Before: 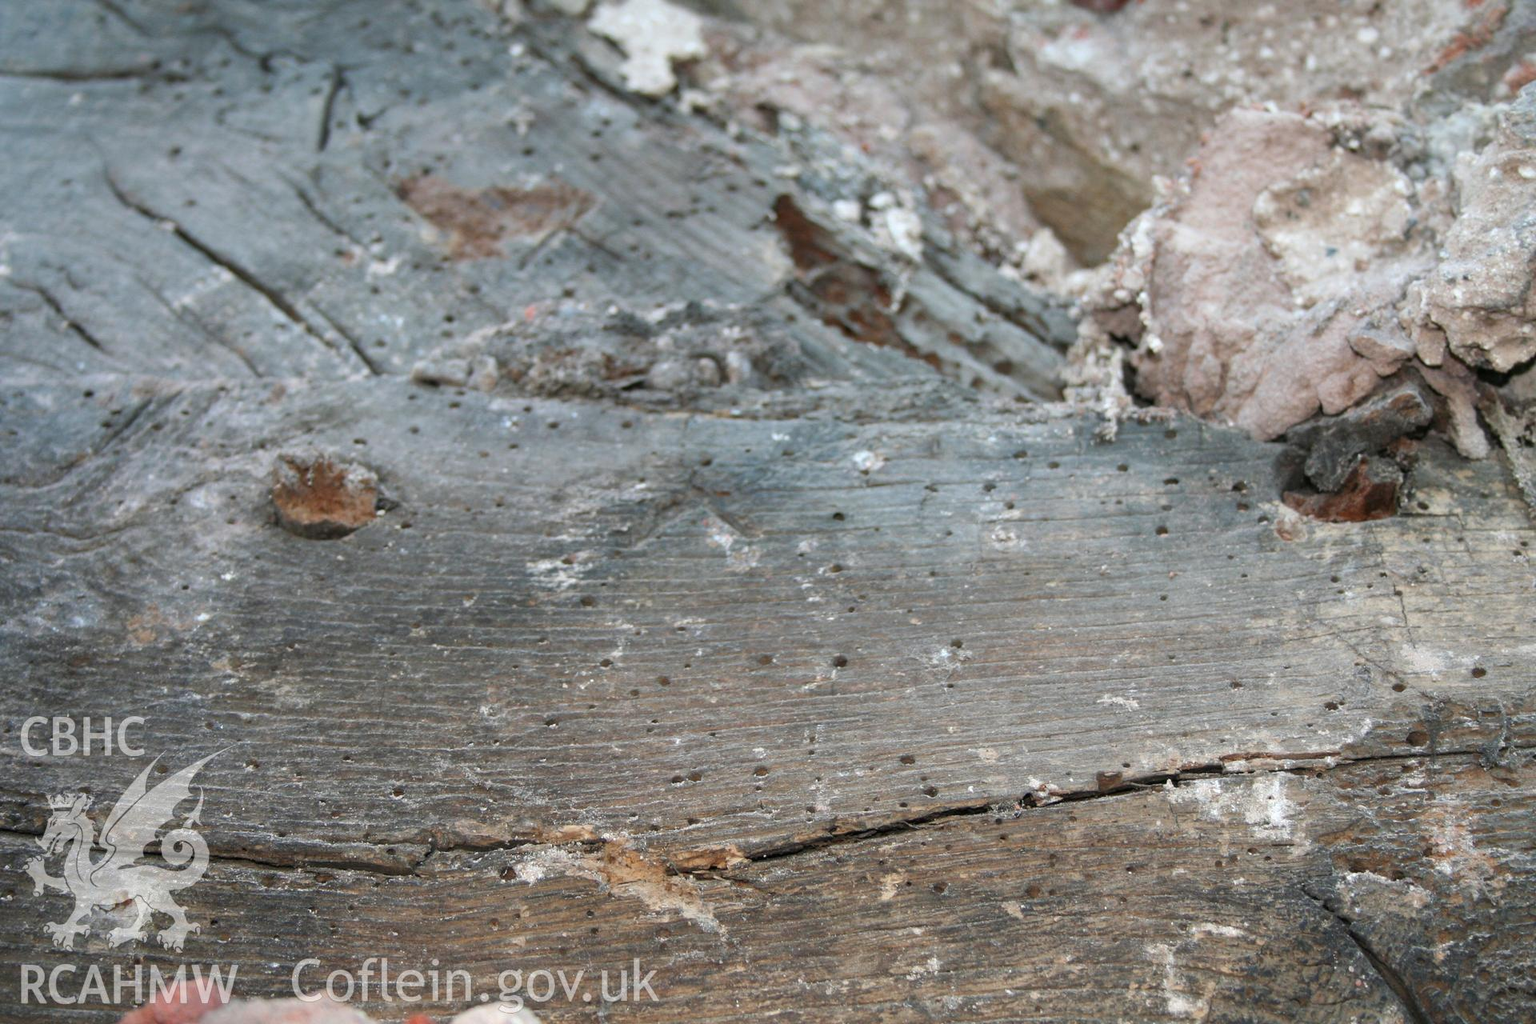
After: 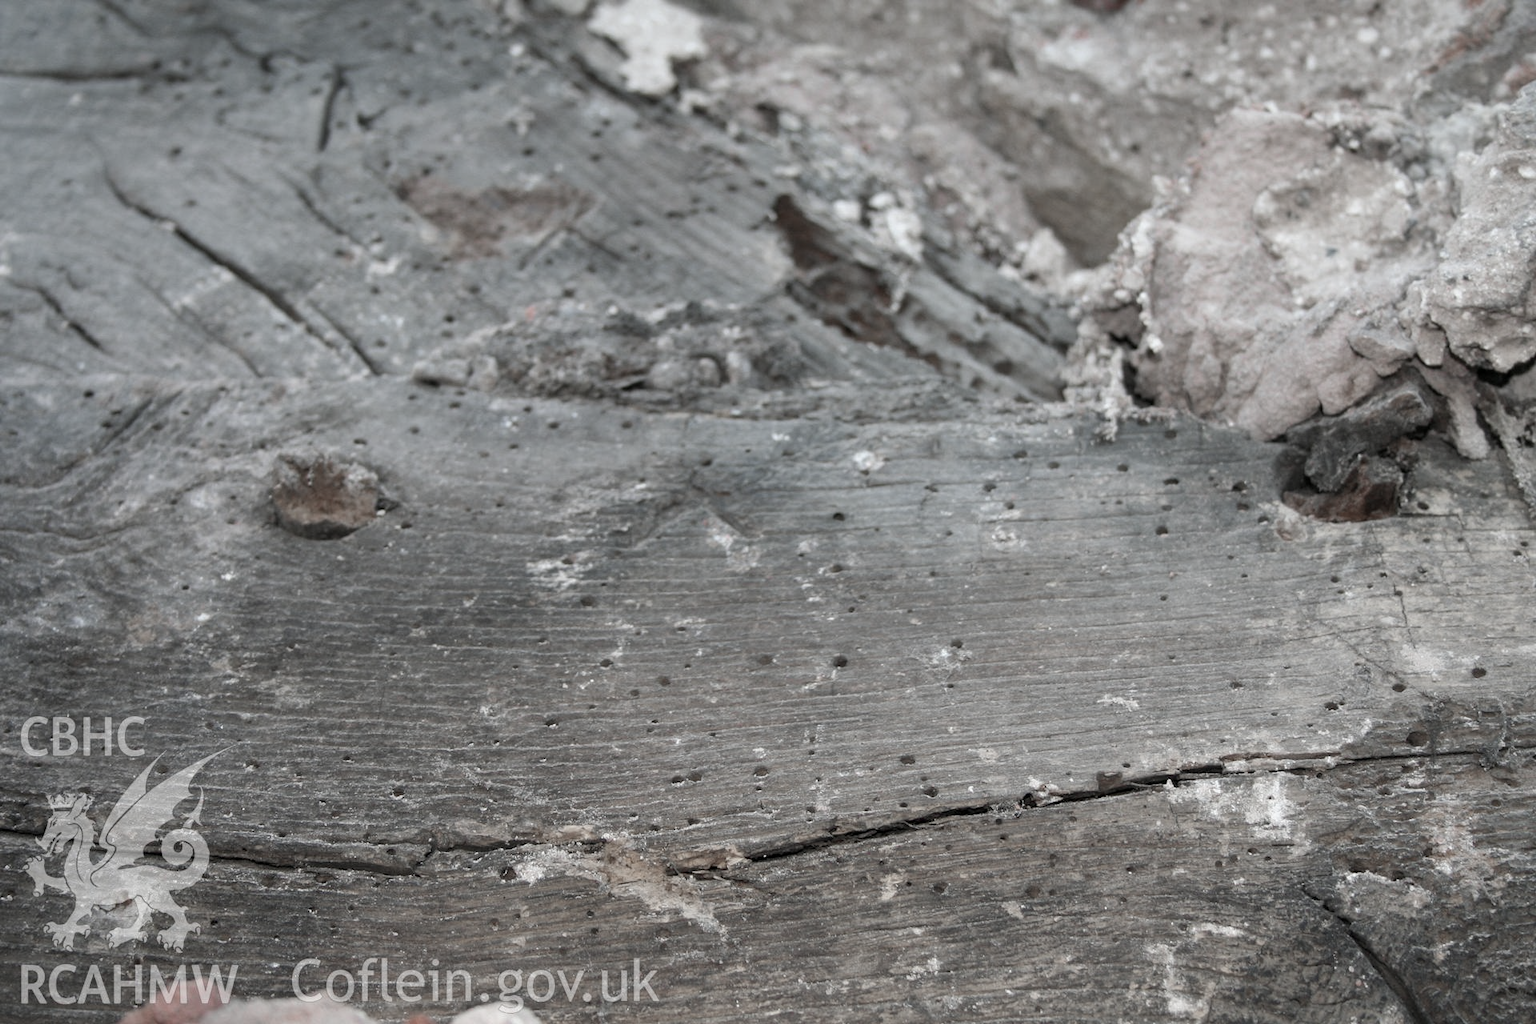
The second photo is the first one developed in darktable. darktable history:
color zones: curves: ch1 [(0, 0.34) (0.143, 0.164) (0.286, 0.152) (0.429, 0.176) (0.571, 0.173) (0.714, 0.188) (0.857, 0.199) (1, 0.34)]
exposure: black level correction 0.002, exposure -0.1 EV, compensate highlight preservation false
